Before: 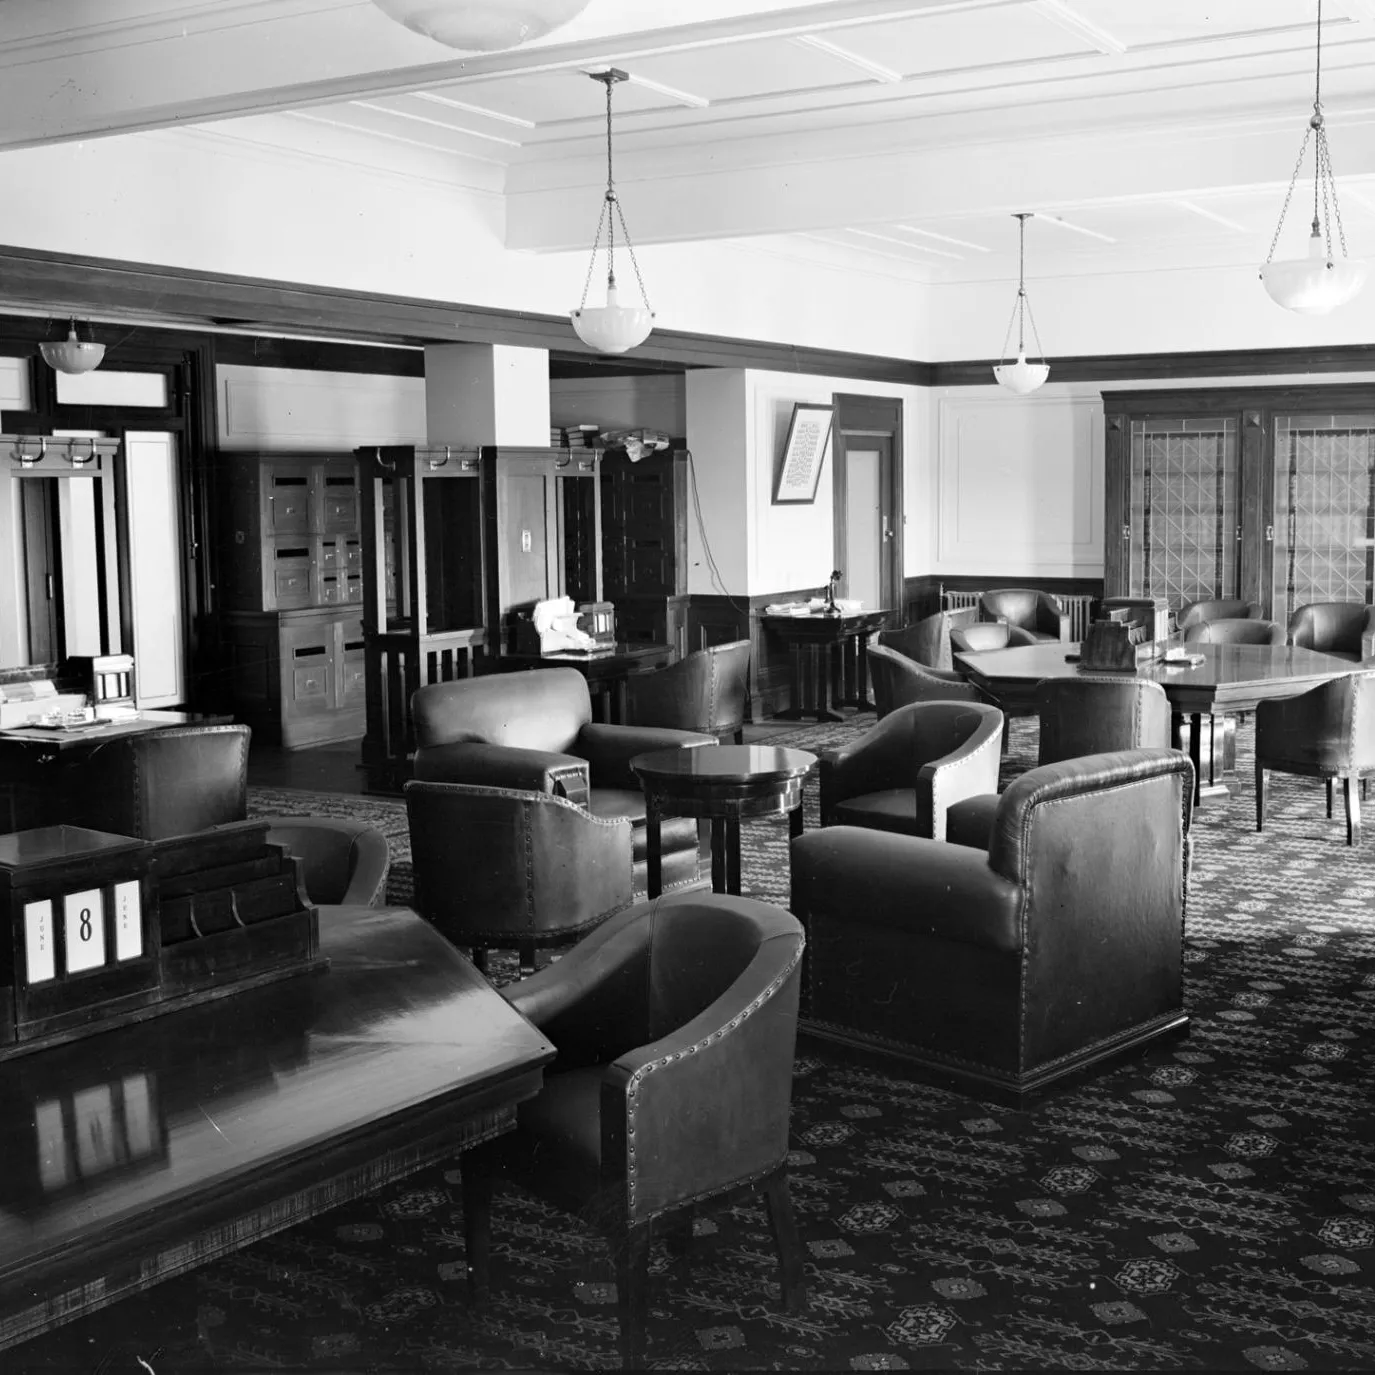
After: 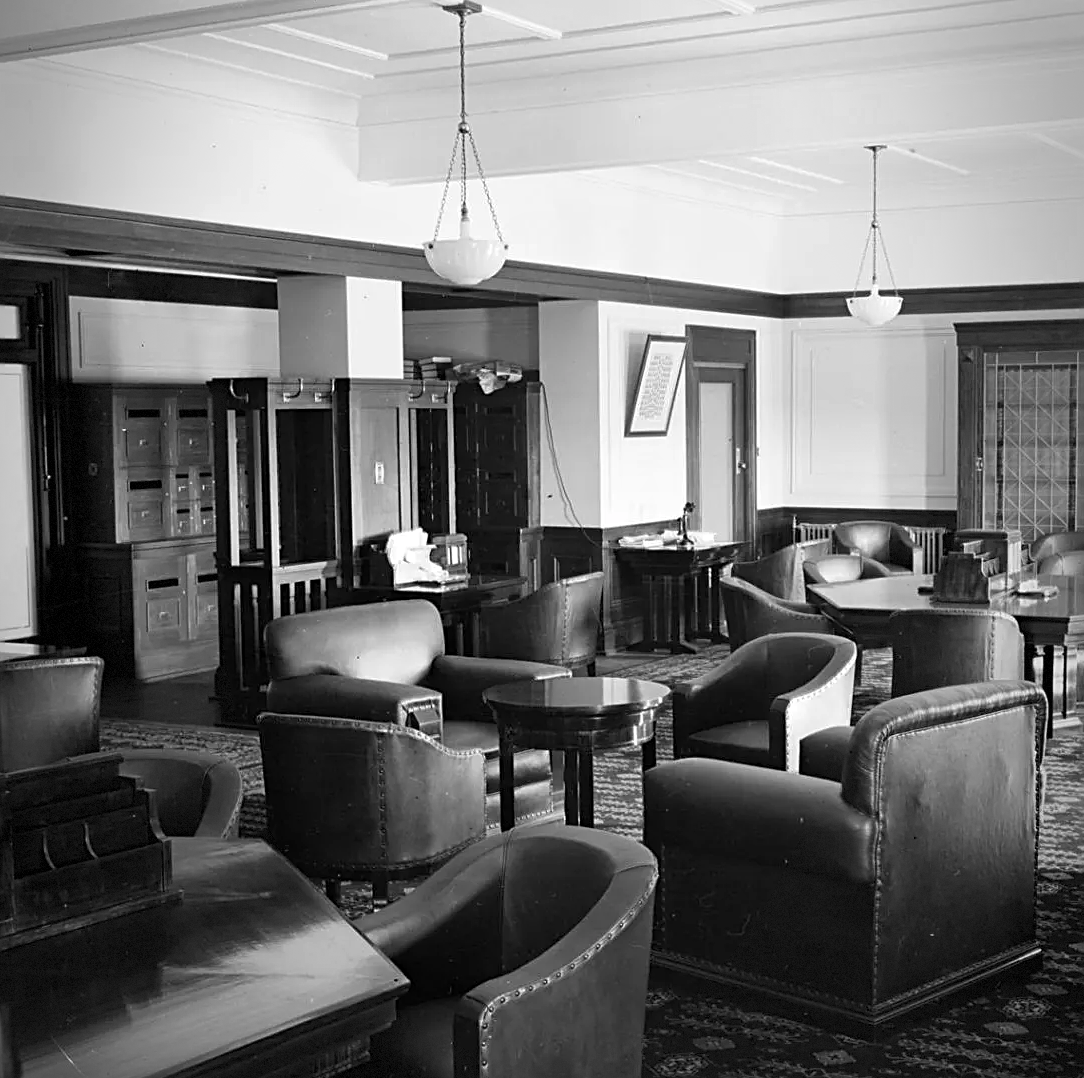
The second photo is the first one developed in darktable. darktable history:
local contrast: mode bilateral grid, contrast 10, coarseness 25, detail 115%, midtone range 0.2
levels: levels [0, 0.498, 0.996]
sharpen: amount 0.471
vignetting: fall-off start 96.46%, fall-off radius 99.95%, center (-0.01, 0), width/height ratio 0.611, dithering 8-bit output
crop and rotate: left 10.745%, top 4.992%, right 10.398%, bottom 16.592%
exposure: black level correction 0, exposure 0 EV, compensate highlight preservation false
